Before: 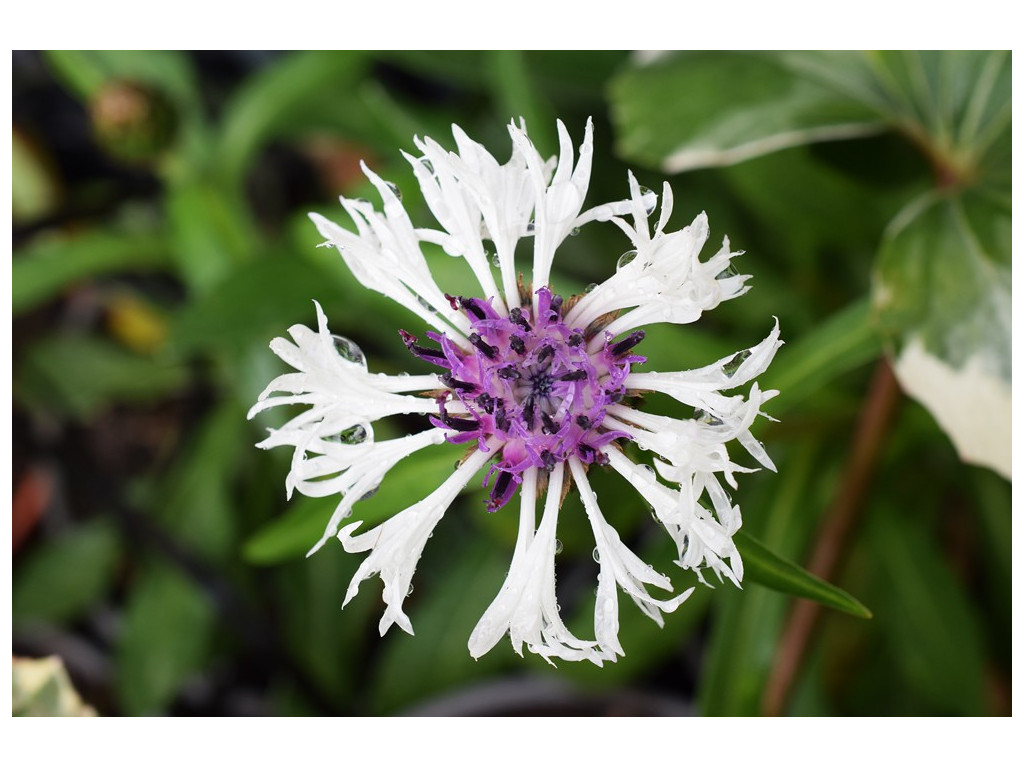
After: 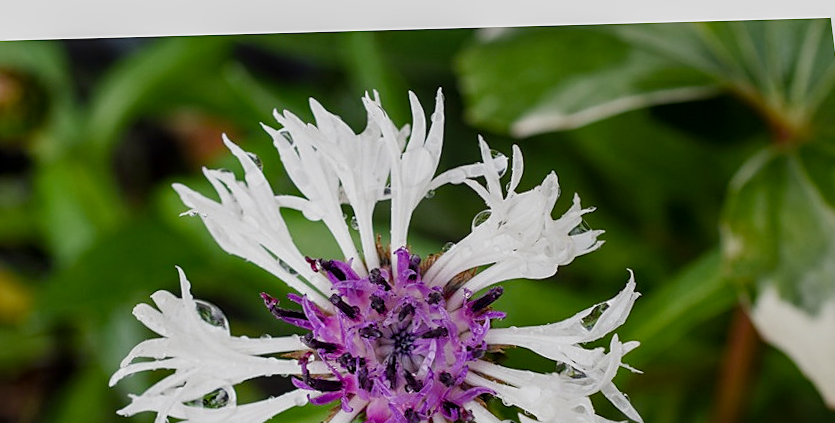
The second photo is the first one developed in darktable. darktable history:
rotate and perspective: rotation -1.68°, lens shift (vertical) -0.146, crop left 0.049, crop right 0.912, crop top 0.032, crop bottom 0.96
sharpen: radius 1.864, amount 0.398, threshold 1.271
exposure: exposure -0.462 EV, compensate highlight preservation false
color balance rgb: perceptual saturation grading › global saturation 20%, perceptual saturation grading › highlights -50%, perceptual saturation grading › shadows 30%
crop and rotate: left 11.812%, bottom 42.776%
local contrast: on, module defaults
